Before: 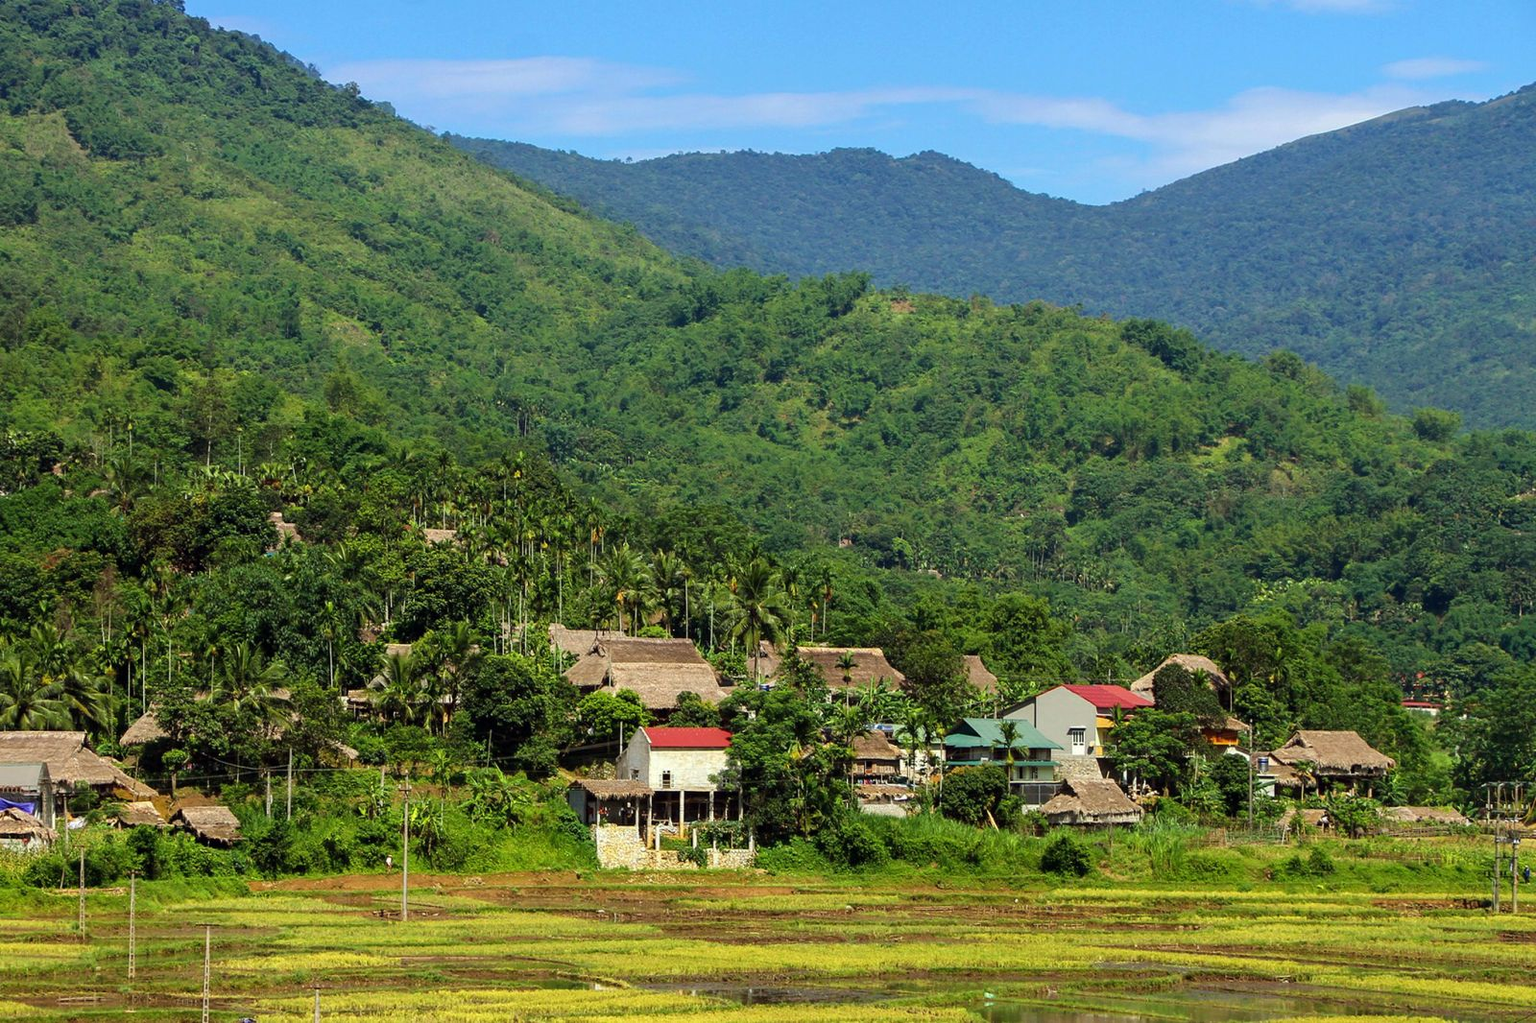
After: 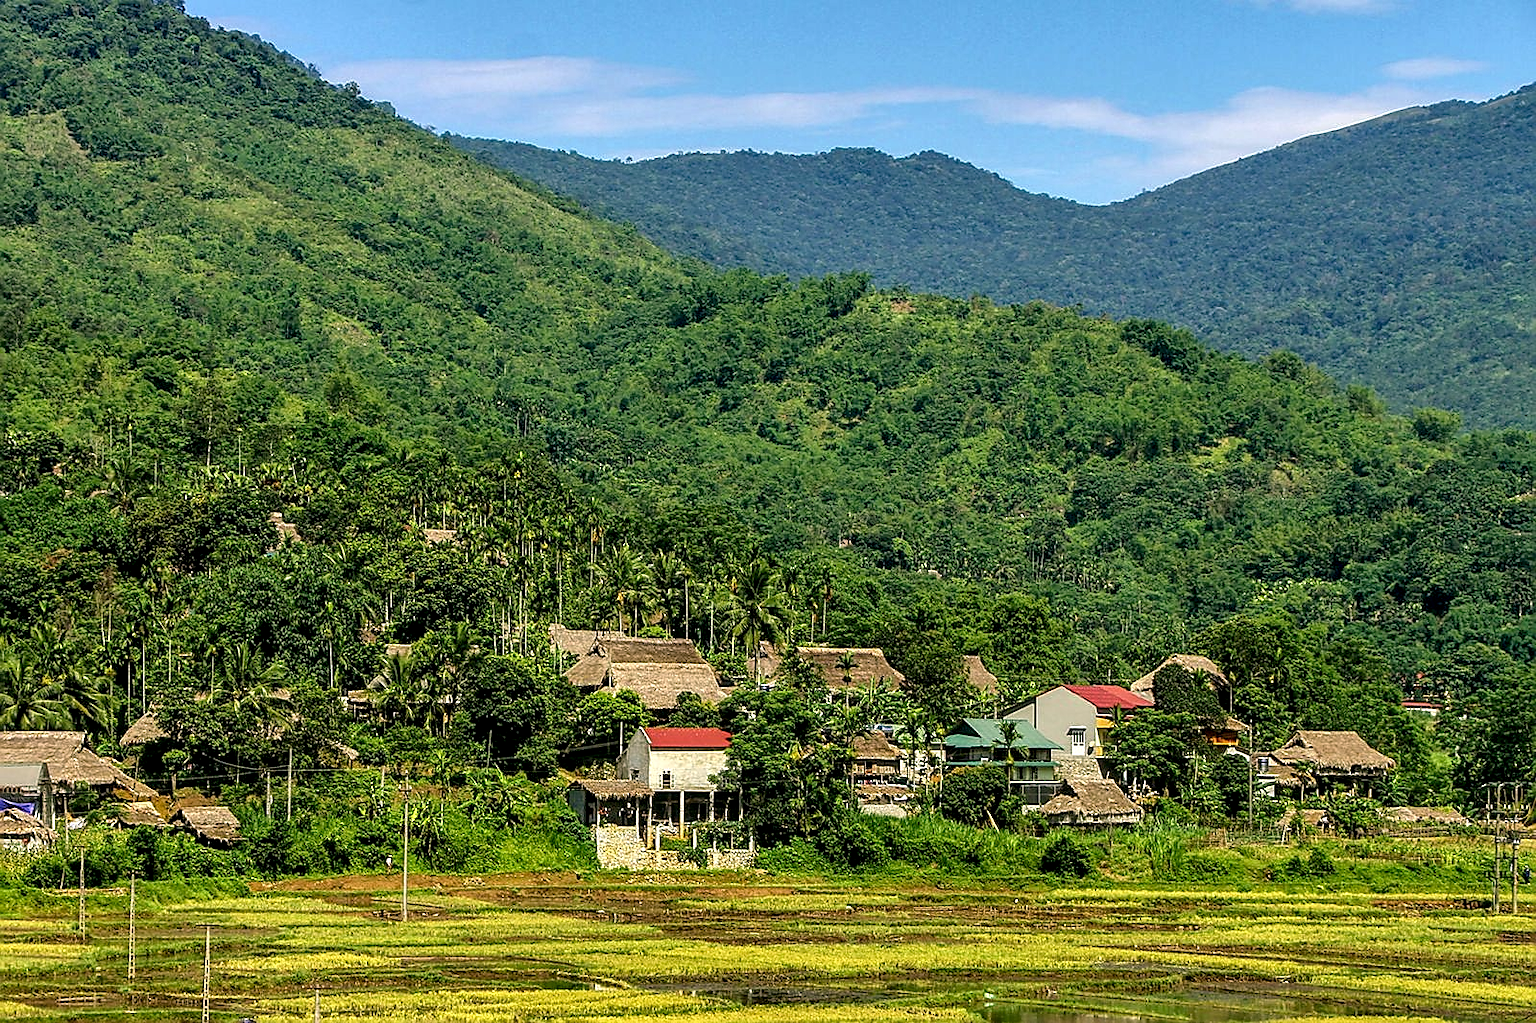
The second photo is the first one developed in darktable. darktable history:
sharpen: radius 1.4, amount 1.25, threshold 0.7
local contrast: detail 150%
color correction: highlights a* 4.02, highlights b* 4.98, shadows a* -7.55, shadows b* 4.98
shadows and highlights: soften with gaussian
